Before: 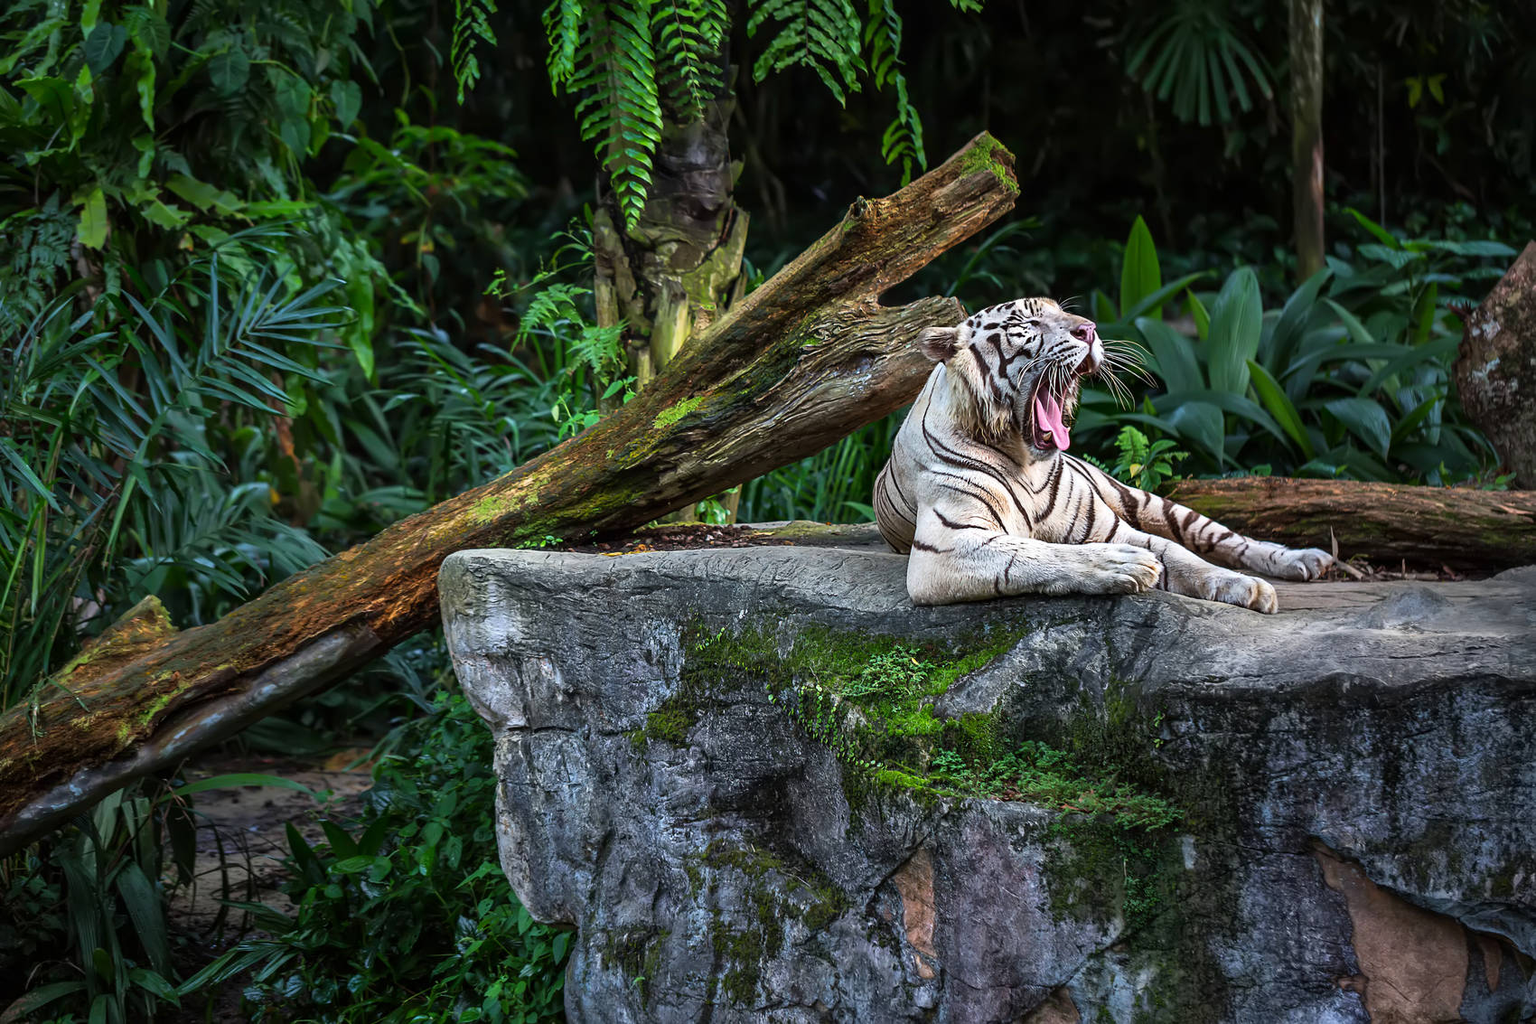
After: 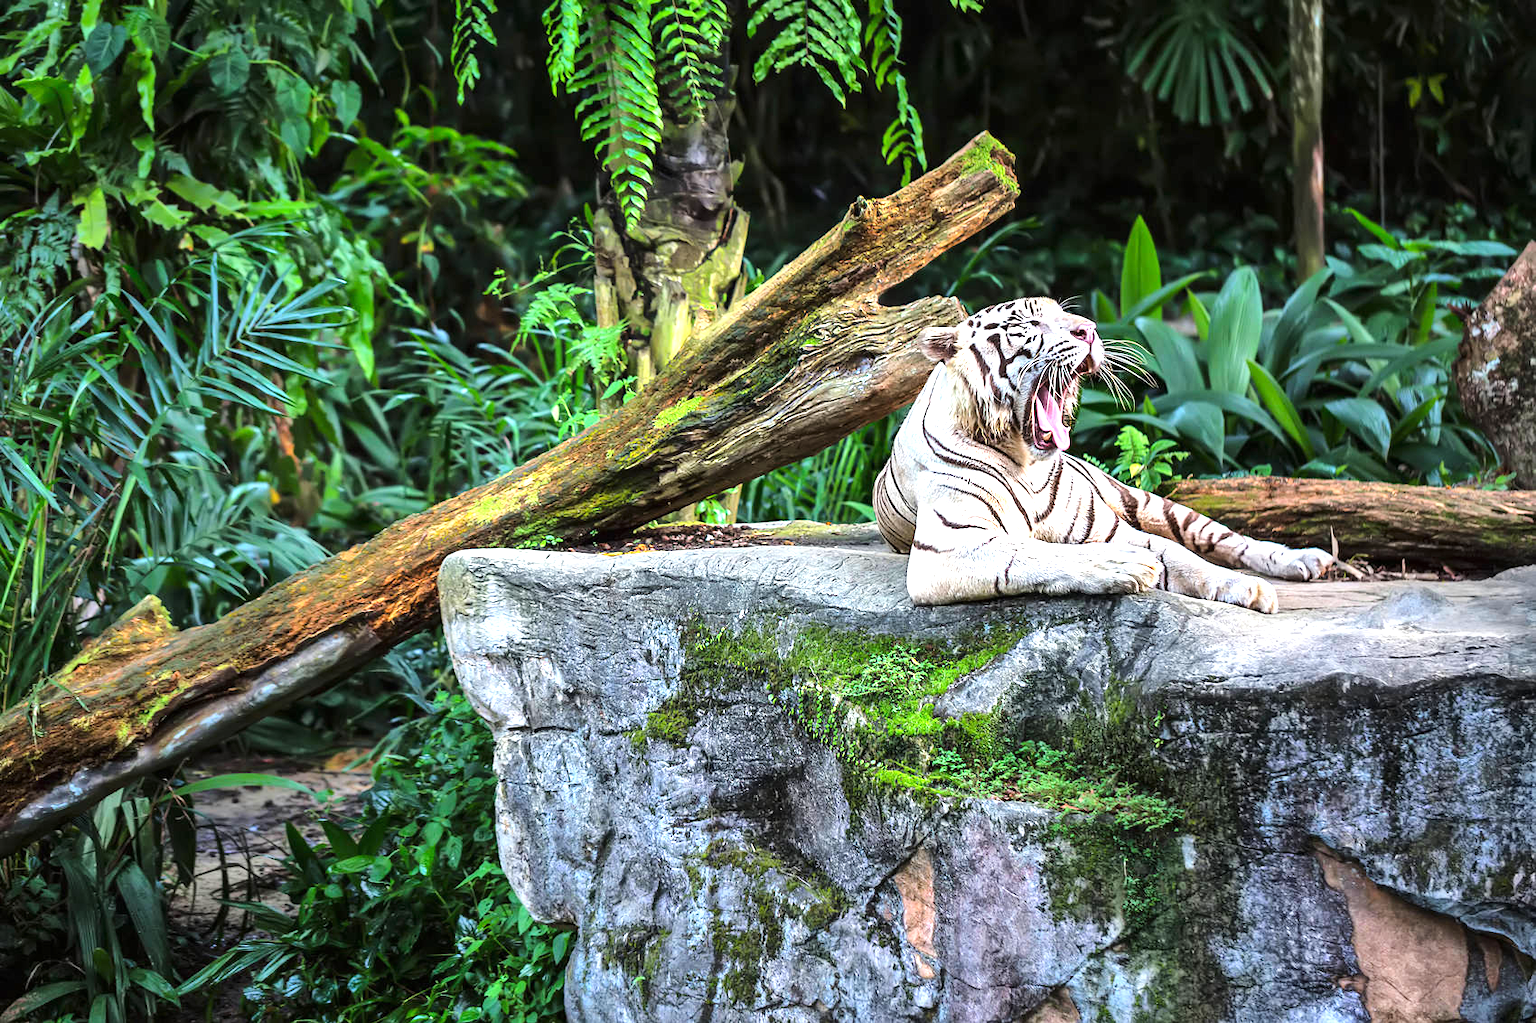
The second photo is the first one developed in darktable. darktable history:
exposure: black level correction 0, exposure 1.487 EV, compensate highlight preservation false
tone curve: curves: ch0 [(0, 0) (0.071, 0.047) (0.266, 0.26) (0.483, 0.554) (0.753, 0.811) (1, 0.983)]; ch1 [(0, 0) (0.346, 0.307) (0.408, 0.387) (0.463, 0.465) (0.482, 0.493) (0.502, 0.499) (0.517, 0.502) (0.55, 0.548) (0.597, 0.61) (0.651, 0.698) (1, 1)]; ch2 [(0, 0) (0.346, 0.34) (0.434, 0.46) (0.485, 0.494) (0.5, 0.498) (0.517, 0.506) (0.526, 0.545) (0.583, 0.61) (0.625, 0.659) (1, 1)], color space Lab, linked channels, preserve colors none
